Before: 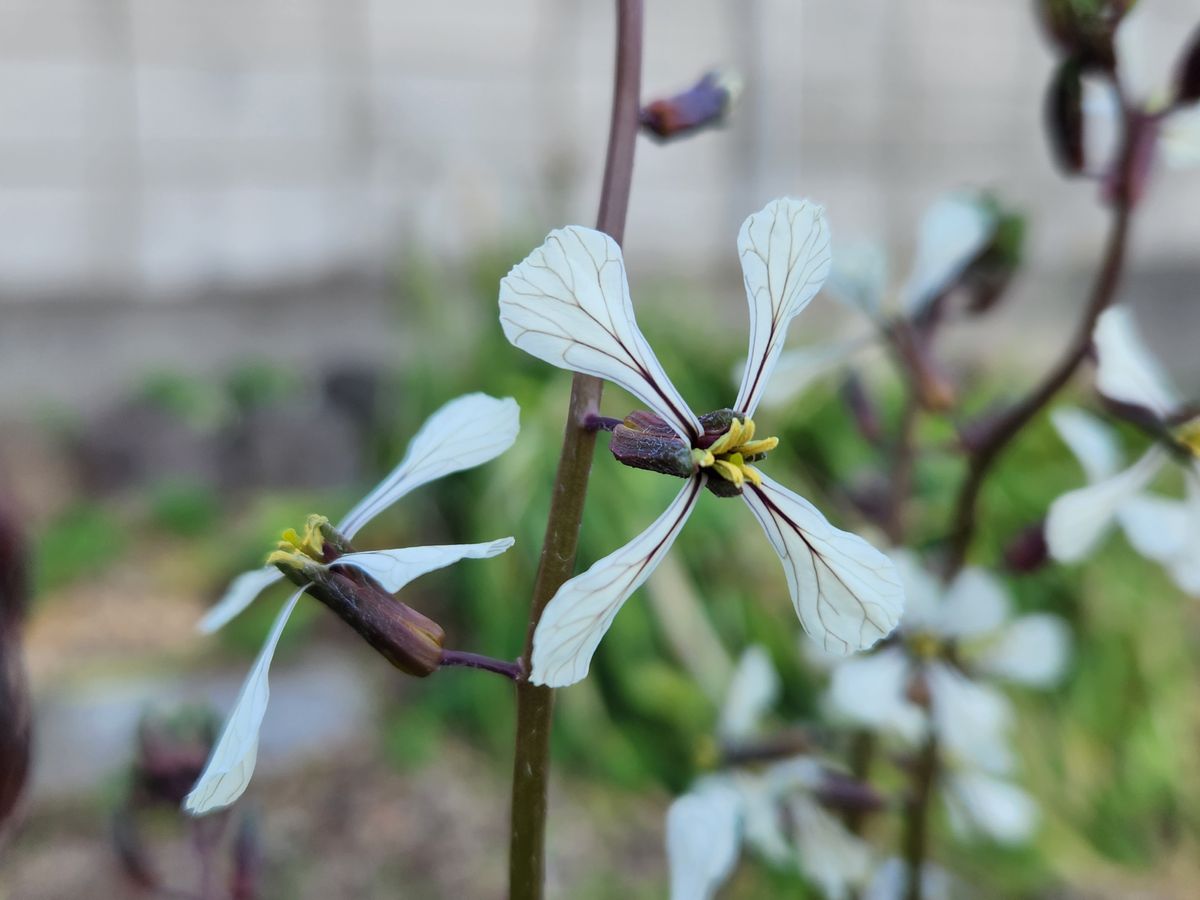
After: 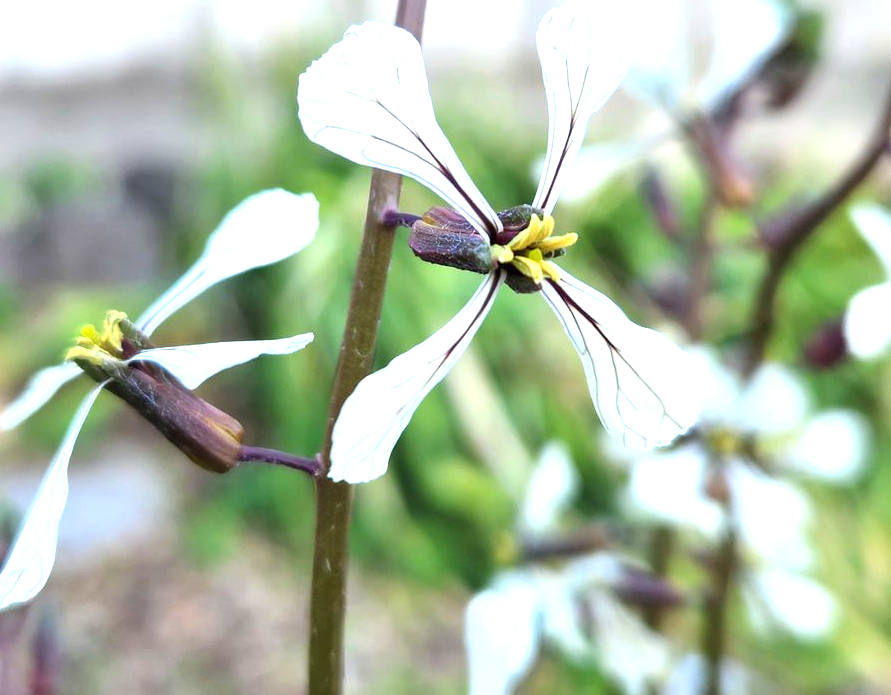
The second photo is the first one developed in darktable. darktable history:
exposure: exposure 1.209 EV, compensate highlight preservation false
crop: left 16.822%, top 22.709%, right 8.89%
